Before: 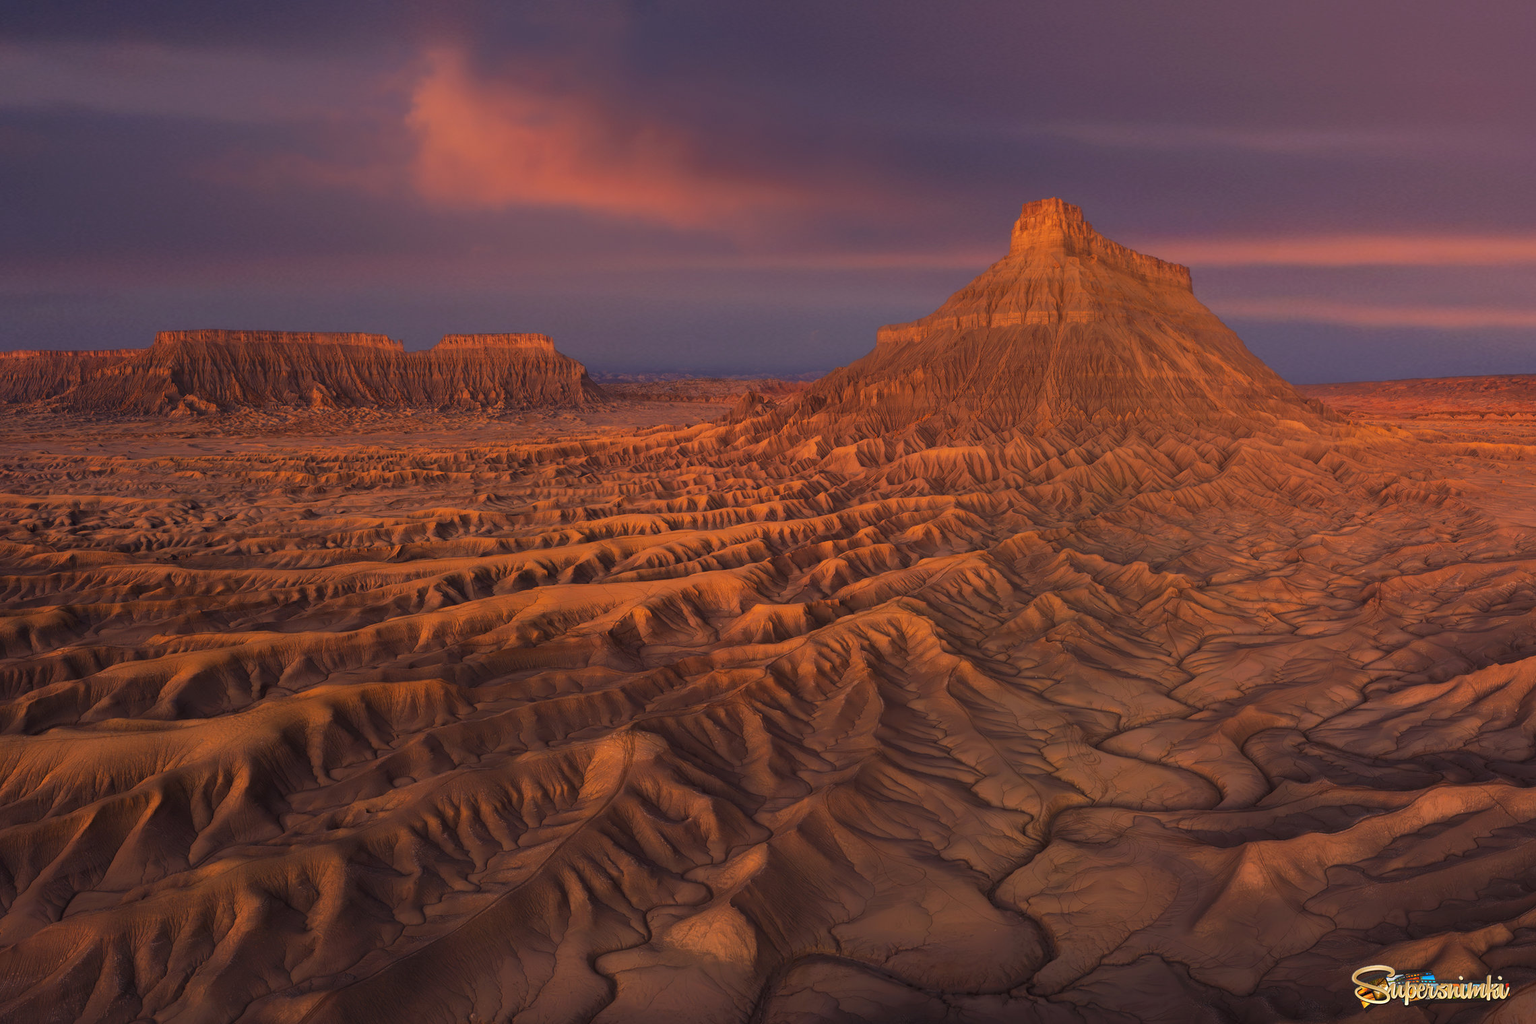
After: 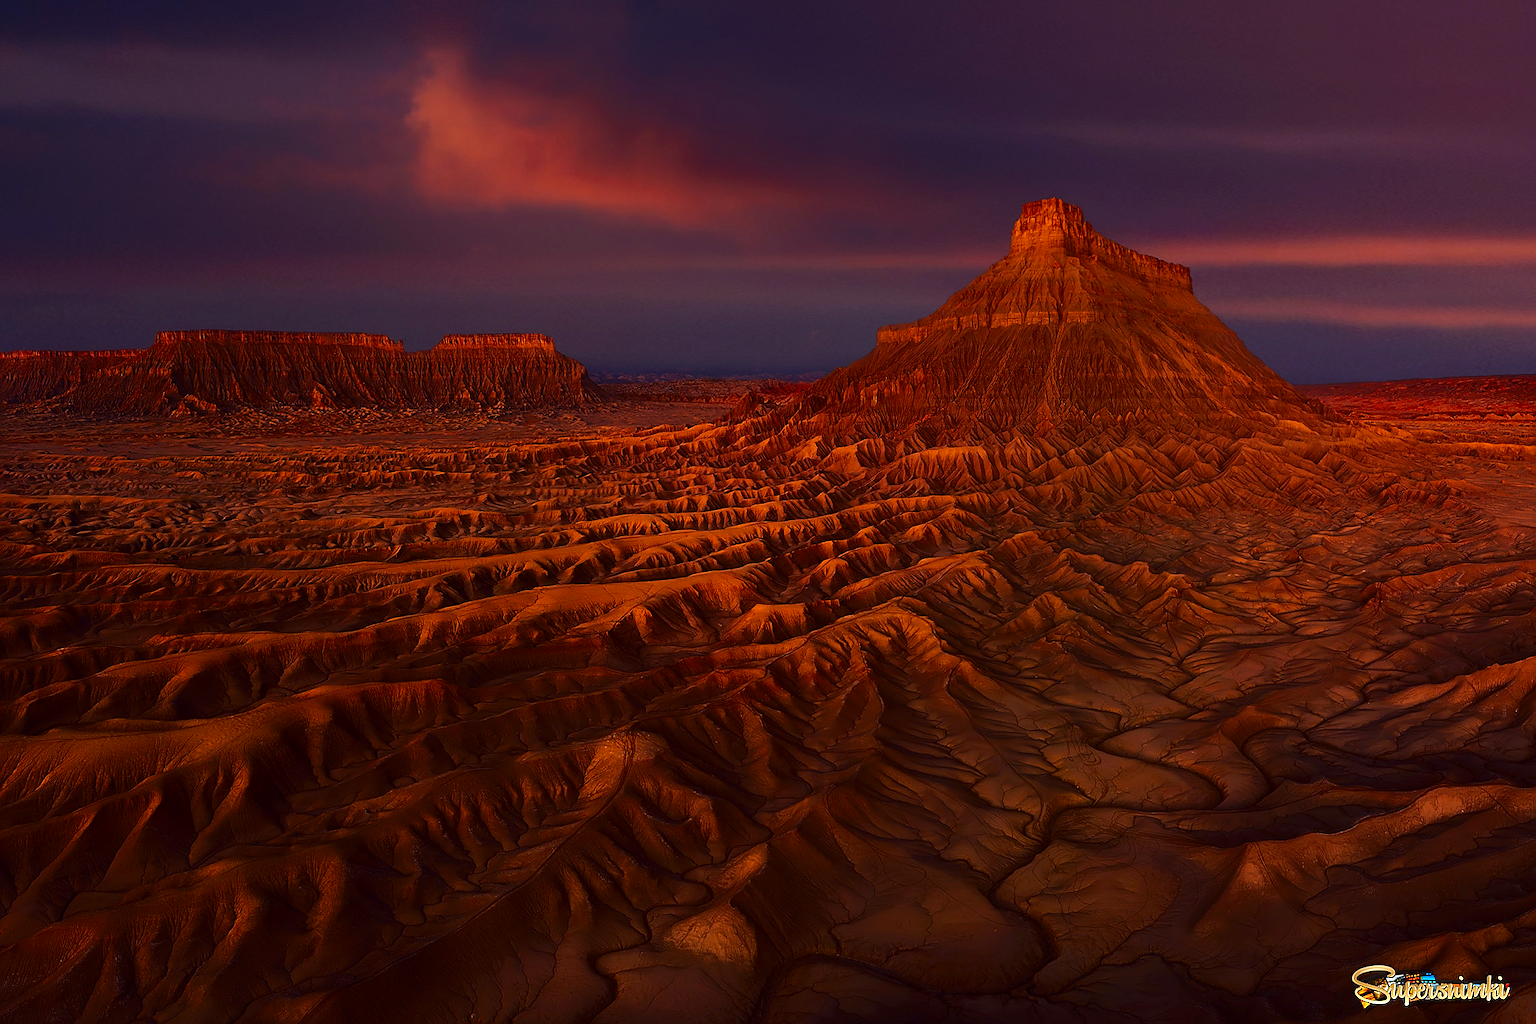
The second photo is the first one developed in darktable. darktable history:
contrast brightness saturation: contrast 0.22, brightness -0.19, saturation 0.24
sharpen: radius 1.4, amount 1.25, threshold 0.7
